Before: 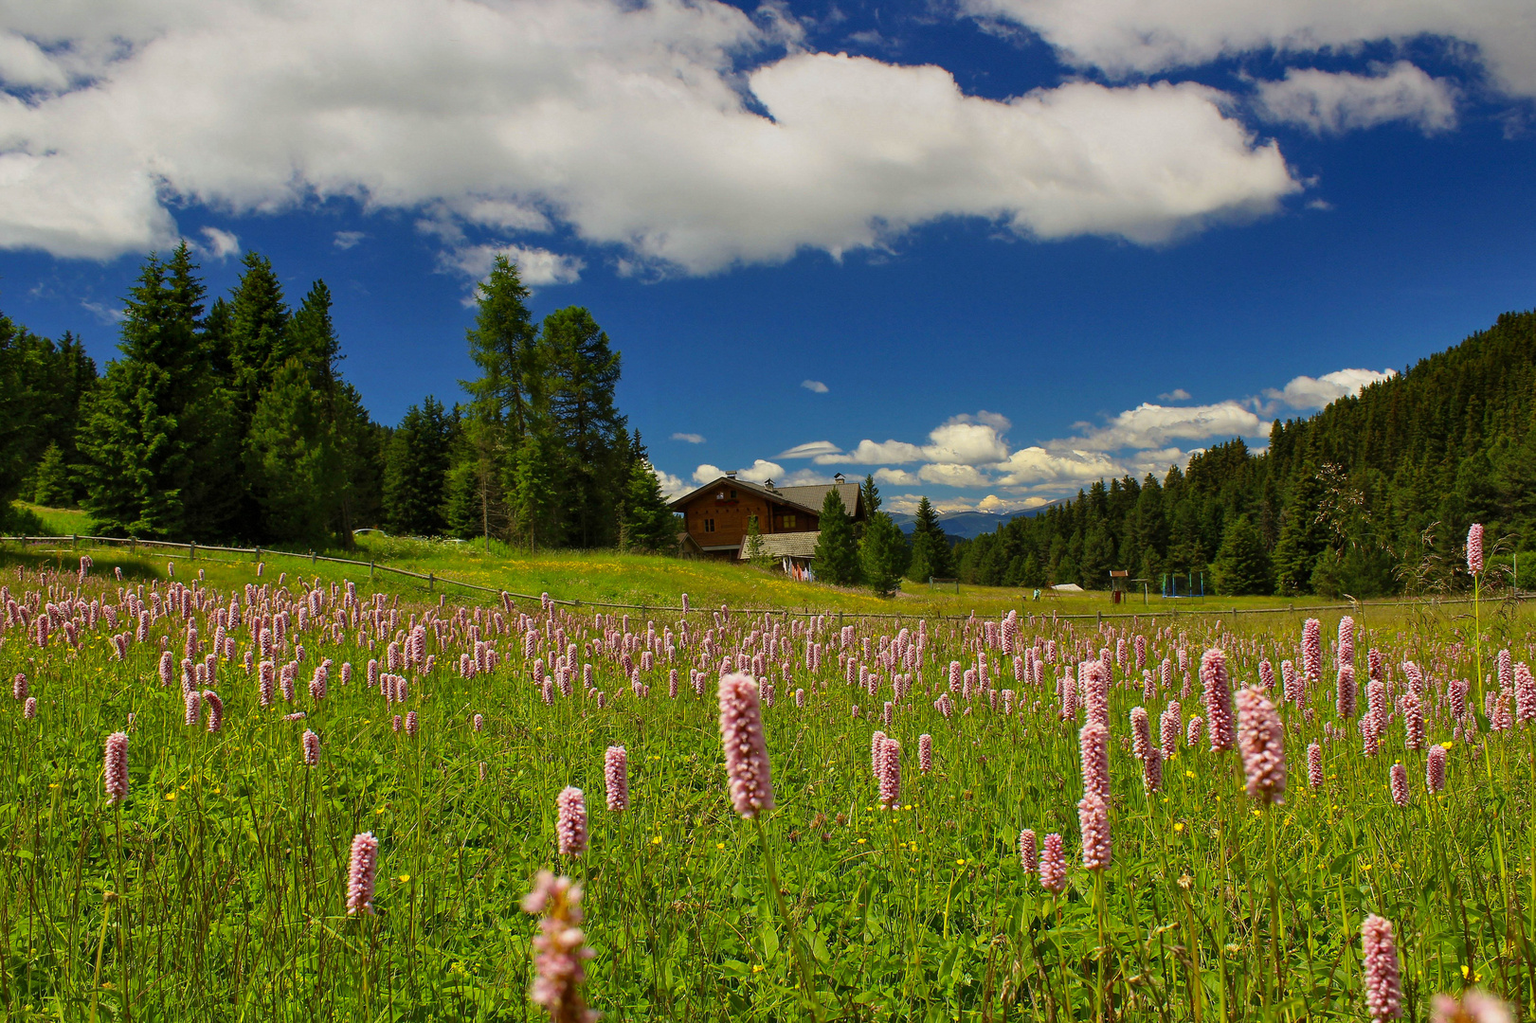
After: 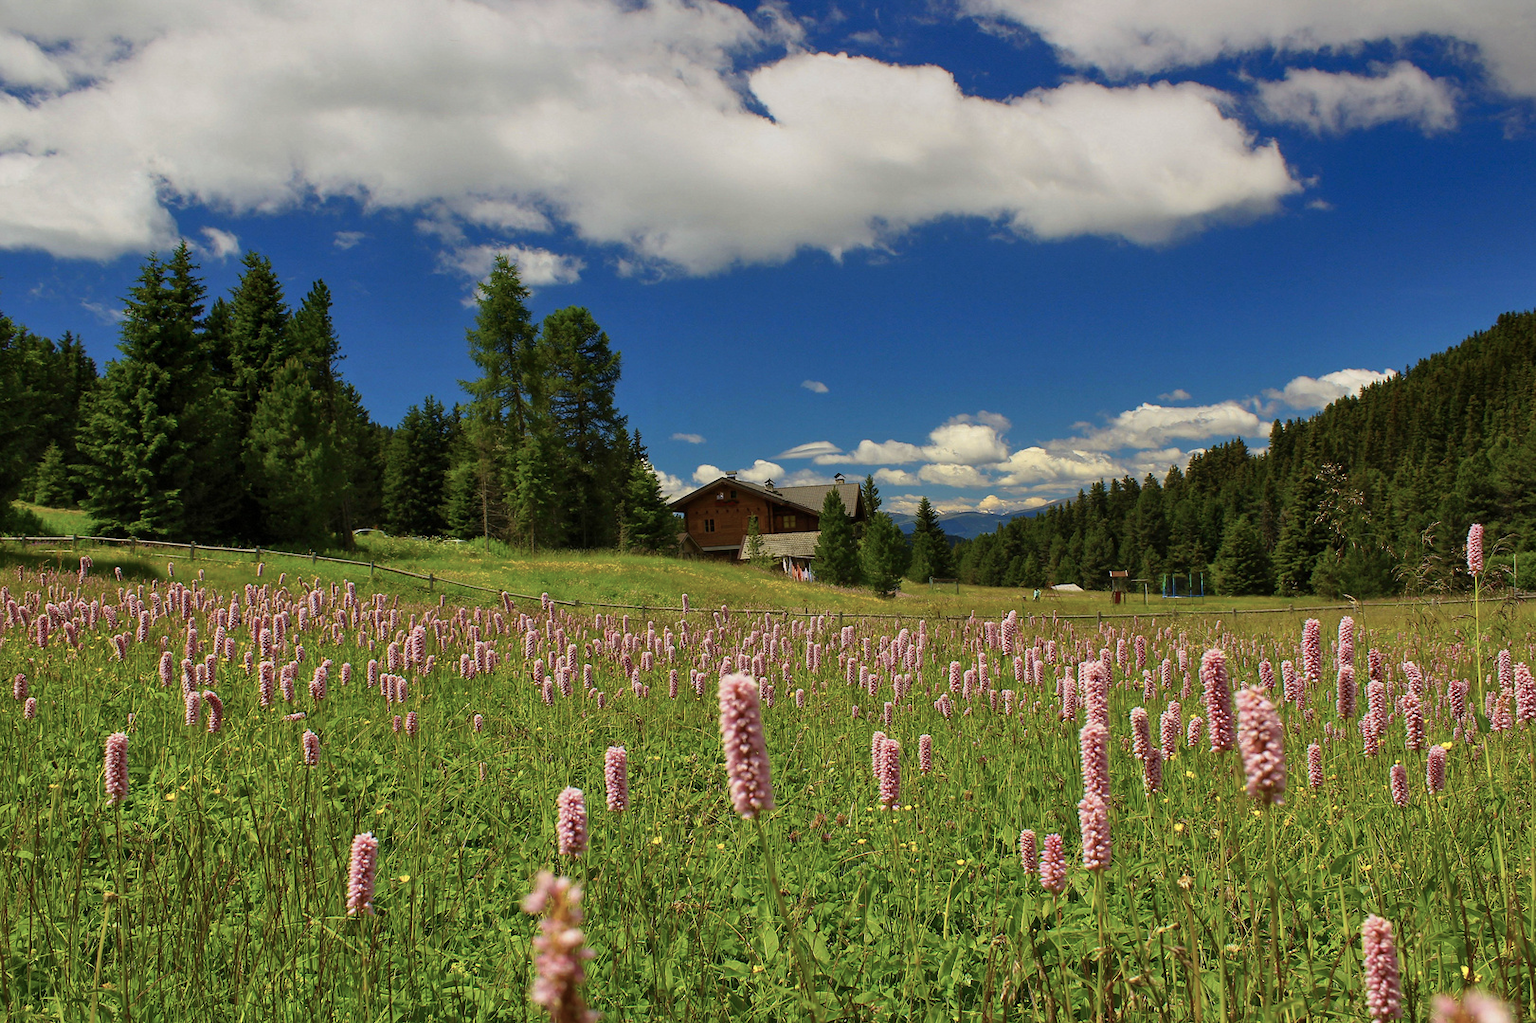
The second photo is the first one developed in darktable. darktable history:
sharpen: radius 2.913, amount 0.877, threshold 47.127
color balance rgb: linear chroma grading › global chroma 24.767%, perceptual saturation grading › global saturation -32.146%
